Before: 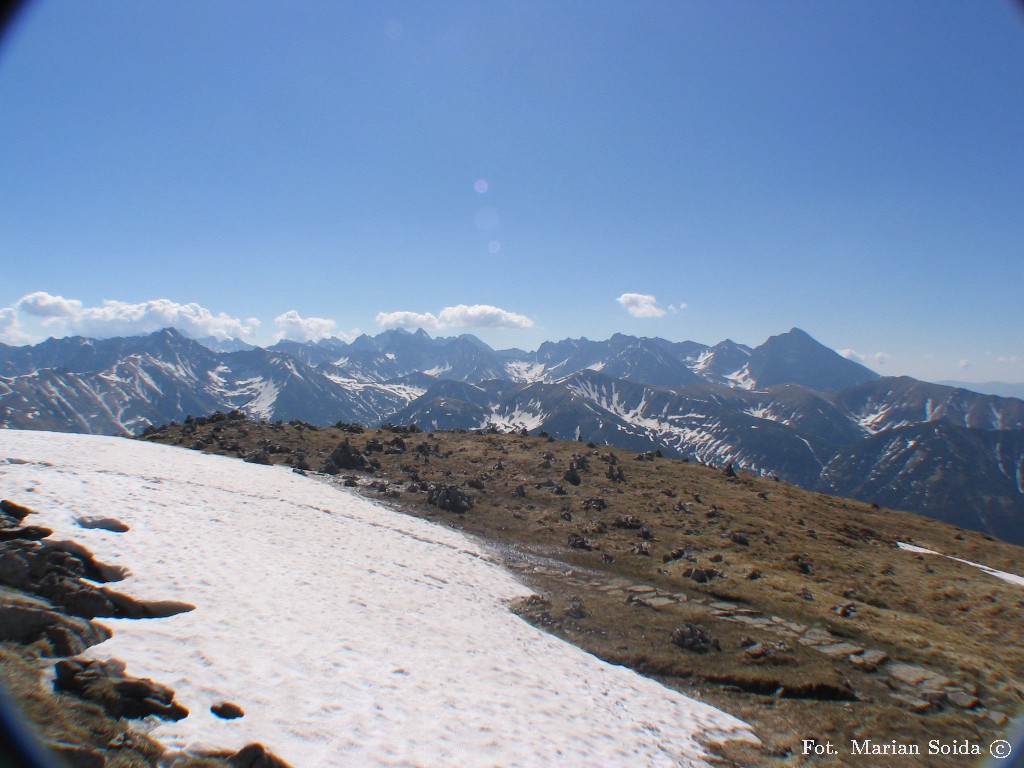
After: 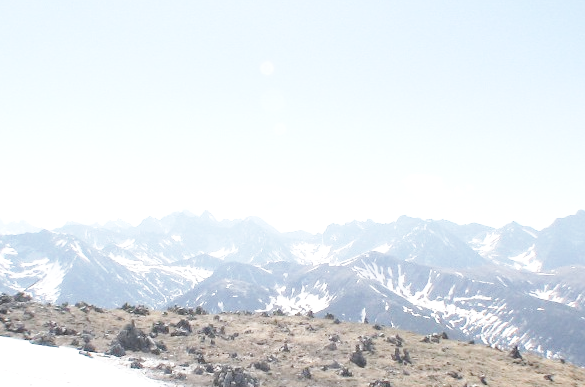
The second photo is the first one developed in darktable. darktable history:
exposure: black level correction 0, exposure 1.2 EV, compensate exposure bias true, compensate highlight preservation false
shadows and highlights: radius 334.93, shadows 63.48, highlights 6.06, compress 87.7%, highlights color adjustment 39.73%, soften with gaussian
crop: left 20.932%, top 15.471%, right 21.848%, bottom 34.081%
contrast brightness saturation: brightness 0.18, saturation -0.5
base curve: curves: ch0 [(0, 0) (0.028, 0.03) (0.121, 0.232) (0.46, 0.748) (0.859, 0.968) (1, 1)], preserve colors none
